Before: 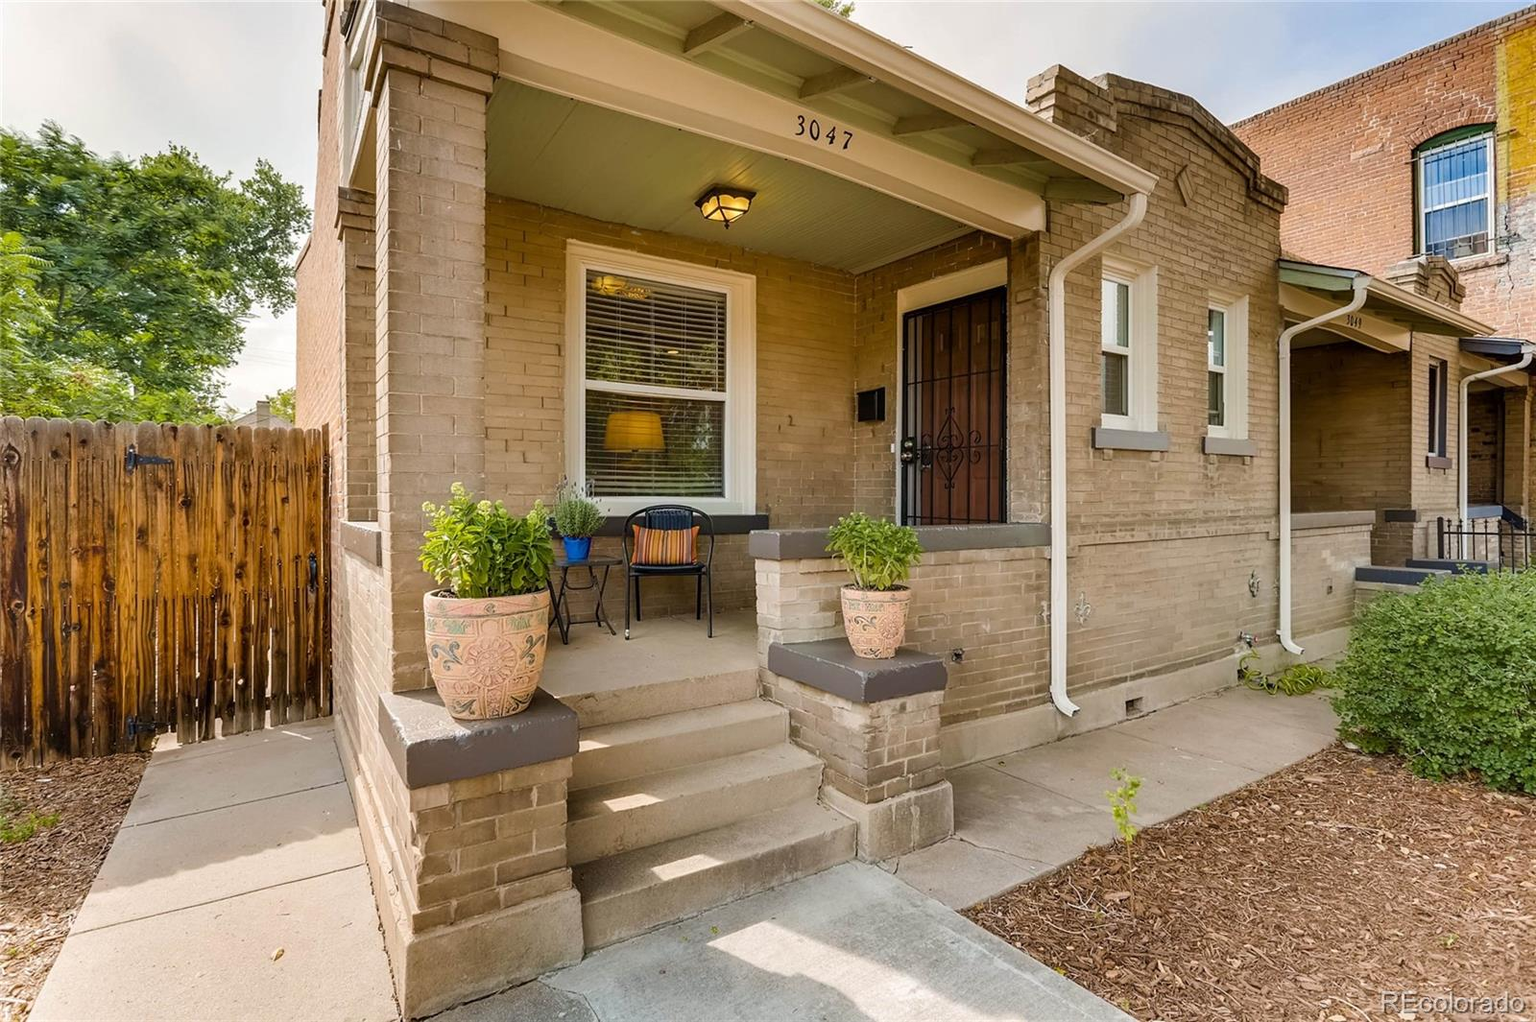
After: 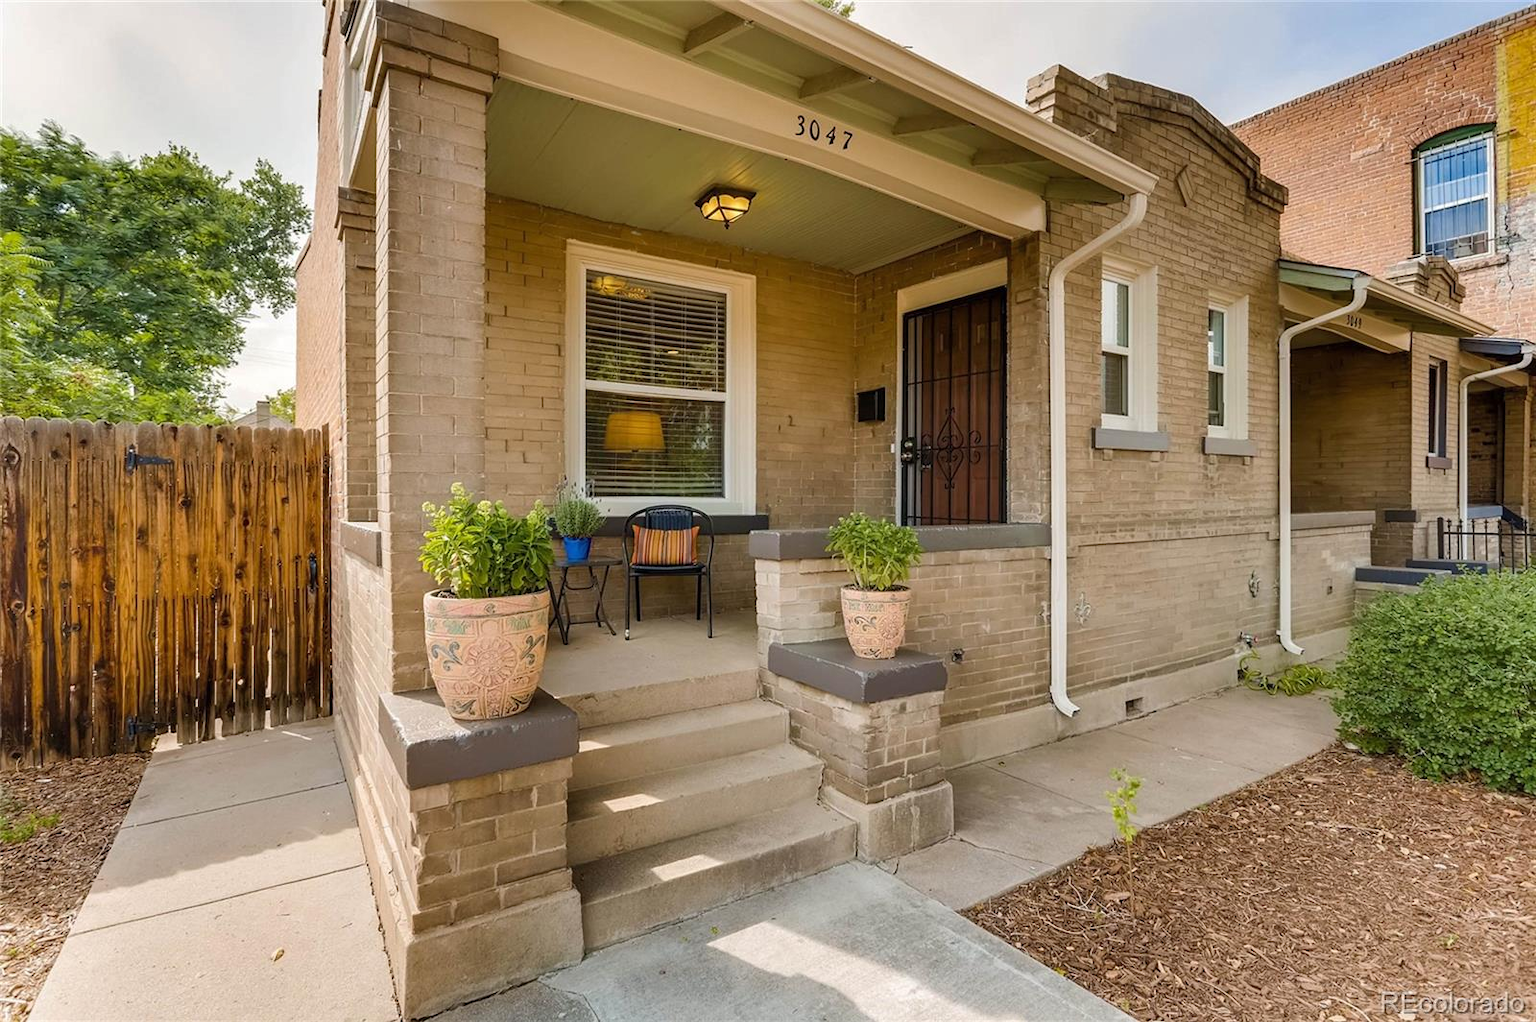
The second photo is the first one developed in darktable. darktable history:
shadows and highlights: shadows 25.77, highlights -25.28
